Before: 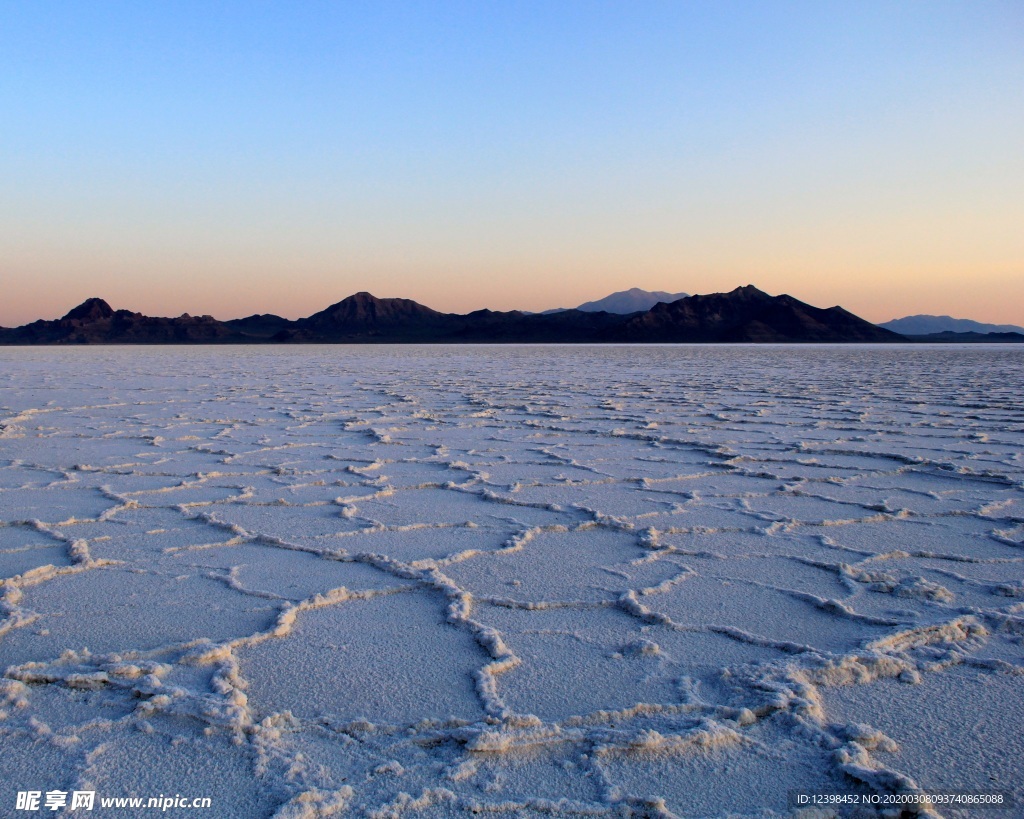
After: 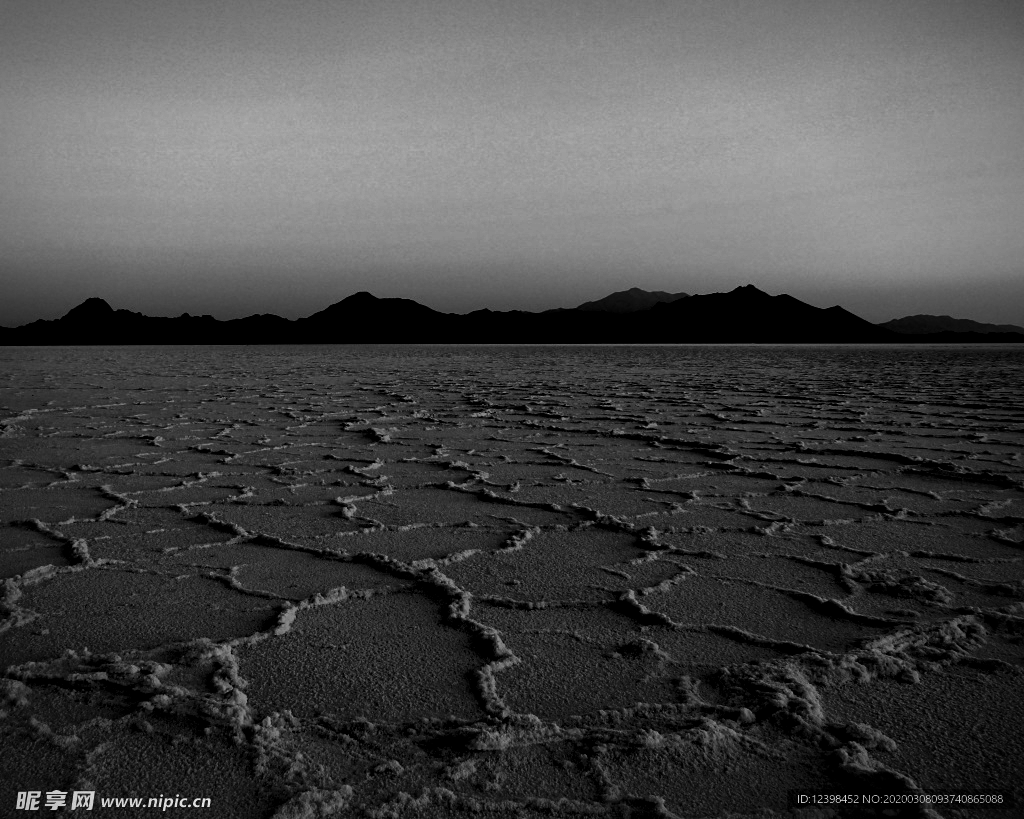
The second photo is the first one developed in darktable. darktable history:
local contrast: mode bilateral grid, contrast 20, coarseness 49, detail 173%, midtone range 0.2
contrast brightness saturation: contrast 0.017, brightness -0.991, saturation -0.994
vignetting: width/height ratio 1.1, unbound false
color calibration: output gray [0.22, 0.42, 0.37, 0], illuminant same as pipeline (D50), adaptation none (bypass), x 0.332, y 0.334, temperature 5008.52 K
